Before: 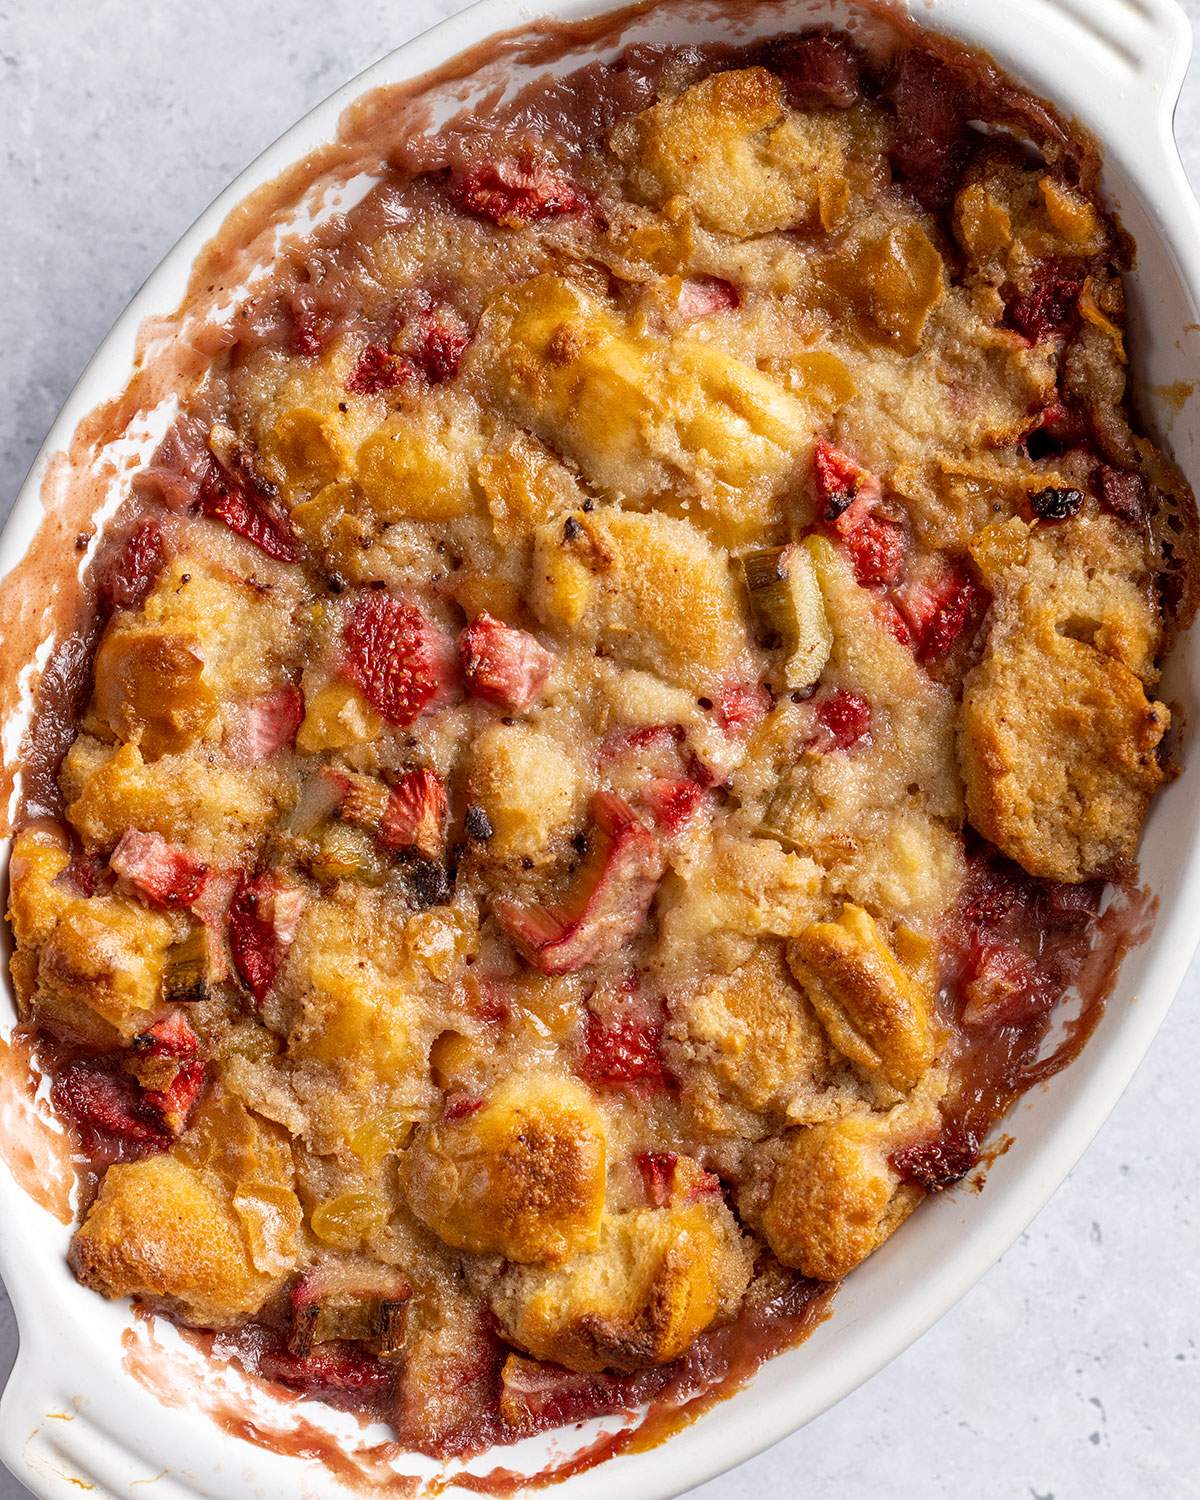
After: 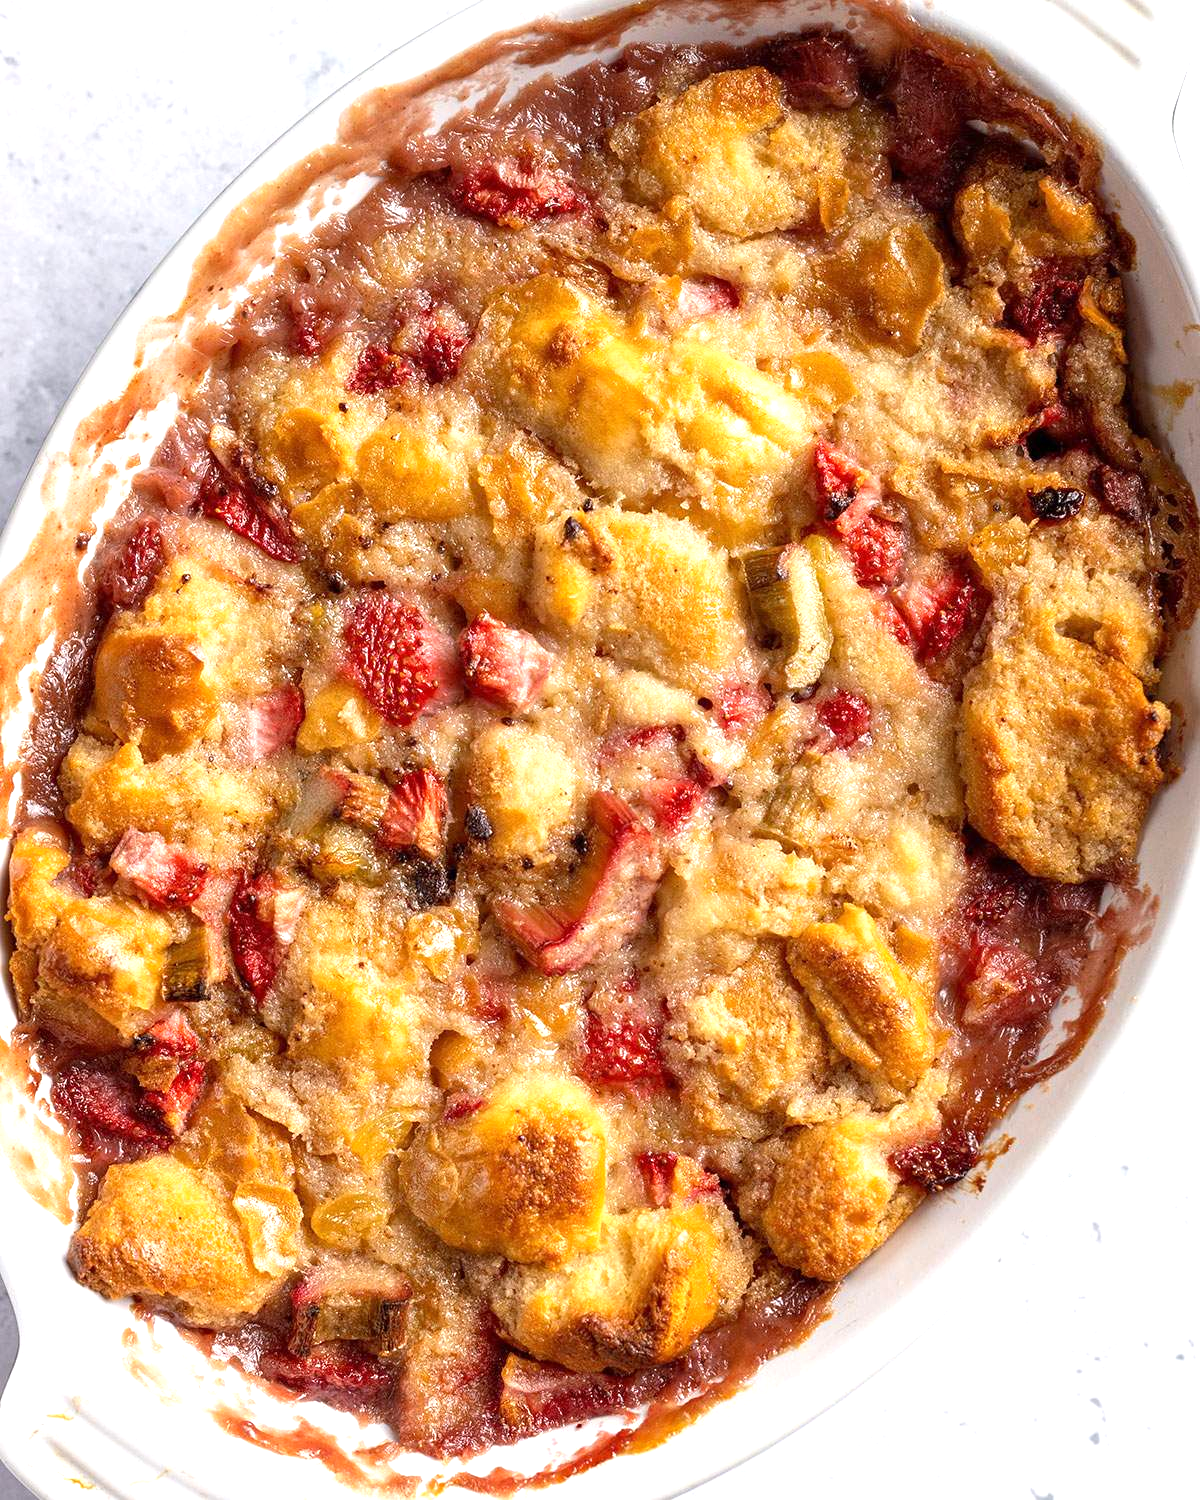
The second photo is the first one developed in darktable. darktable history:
exposure: exposure 0.649 EV, compensate exposure bias true, compensate highlight preservation false
